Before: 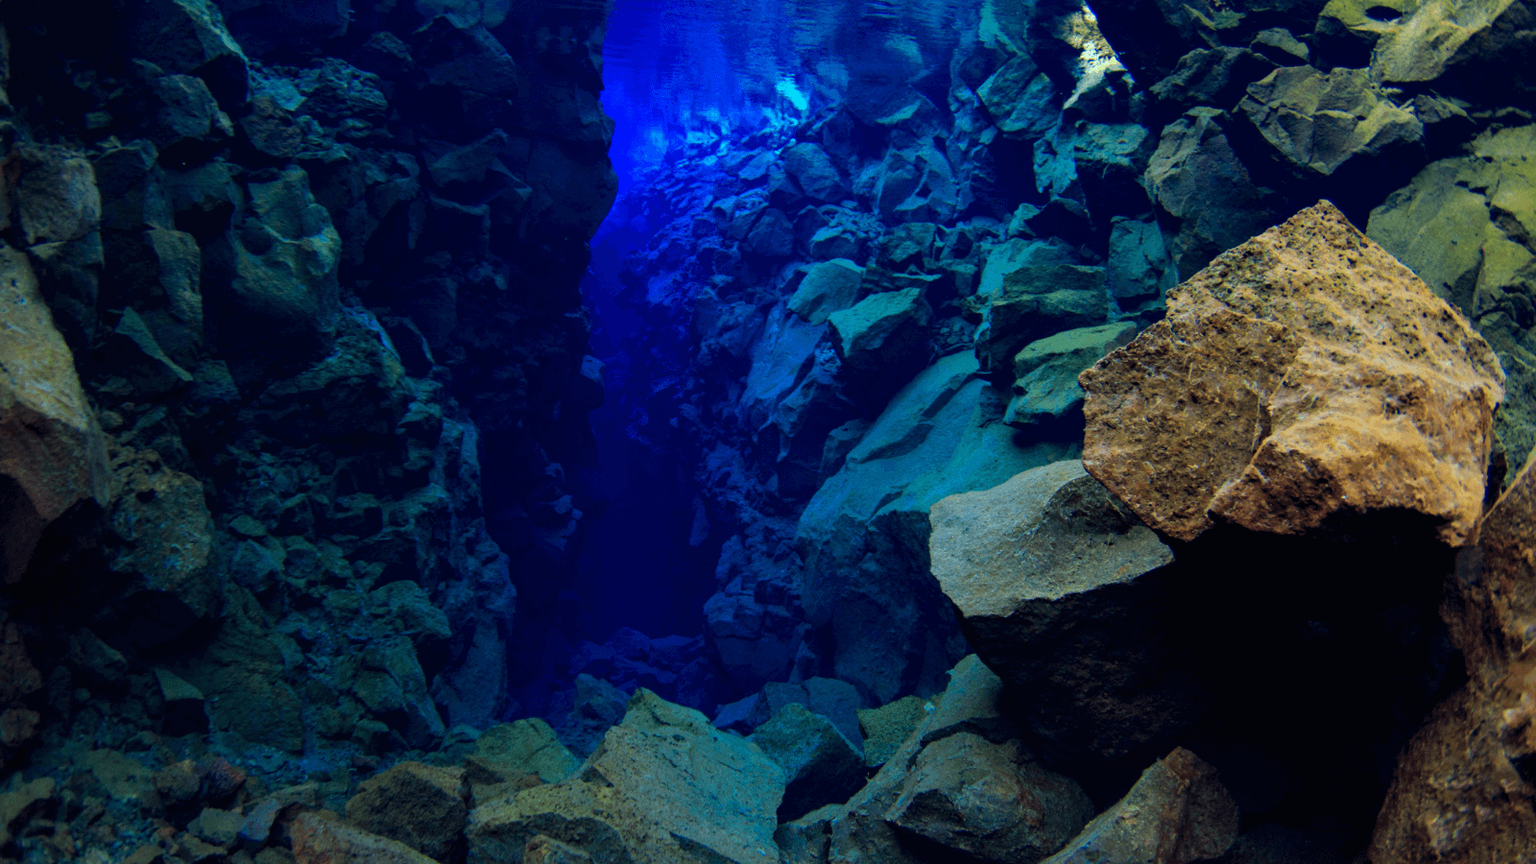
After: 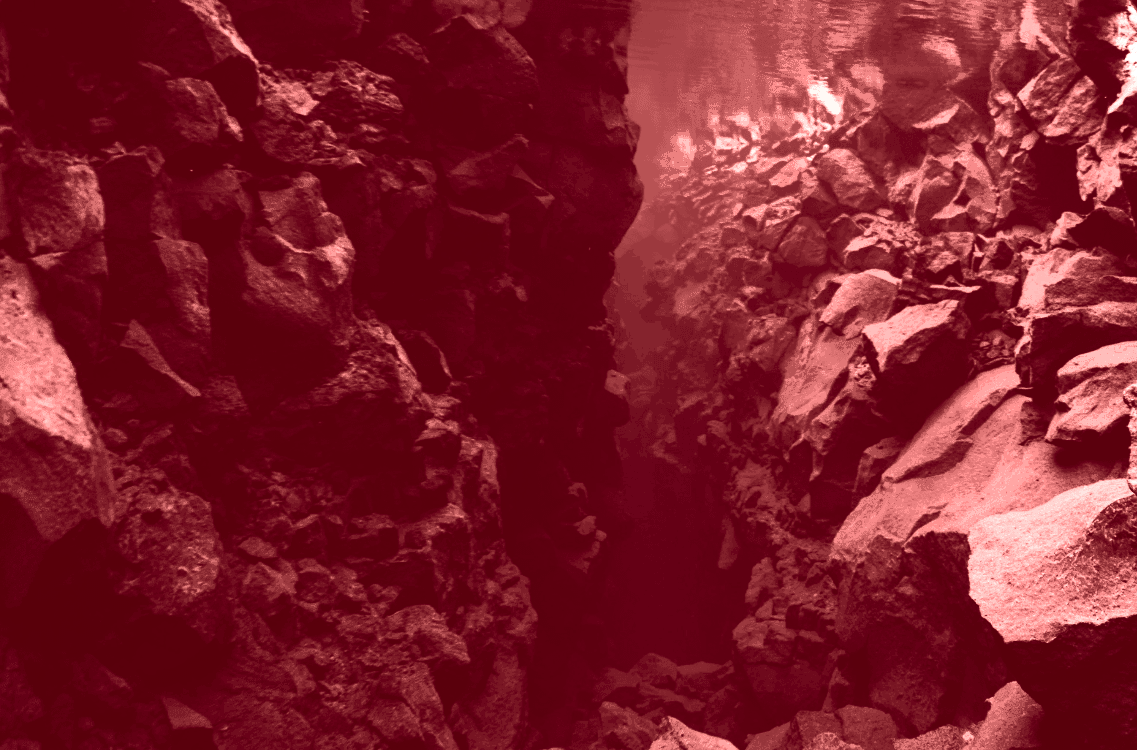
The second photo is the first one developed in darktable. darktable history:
crop: right 28.885%, bottom 16.626%
base curve: curves: ch0 [(0, 0) (0.036, 0.037) (0.121, 0.228) (0.46, 0.76) (0.859, 0.983) (1, 1)], preserve colors none
colorize: saturation 60%, source mix 100%
tone equalizer: -8 EV -0.417 EV, -7 EV -0.389 EV, -6 EV -0.333 EV, -5 EV -0.222 EV, -3 EV 0.222 EV, -2 EV 0.333 EV, -1 EV 0.389 EV, +0 EV 0.417 EV, edges refinement/feathering 500, mask exposure compensation -1.57 EV, preserve details no
